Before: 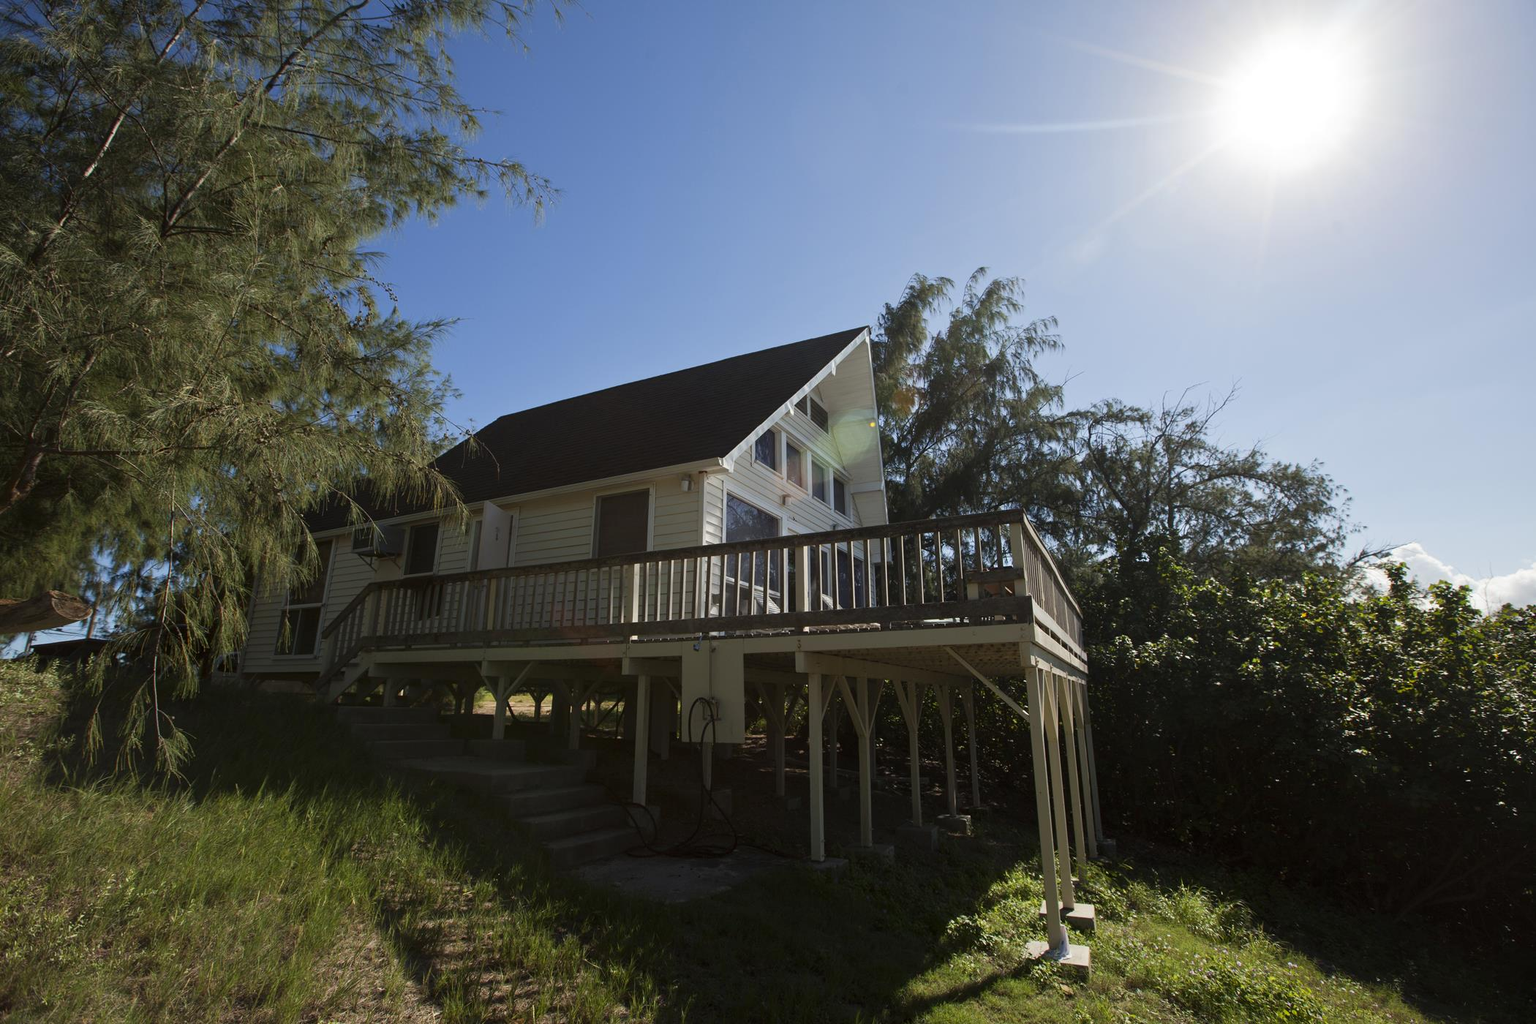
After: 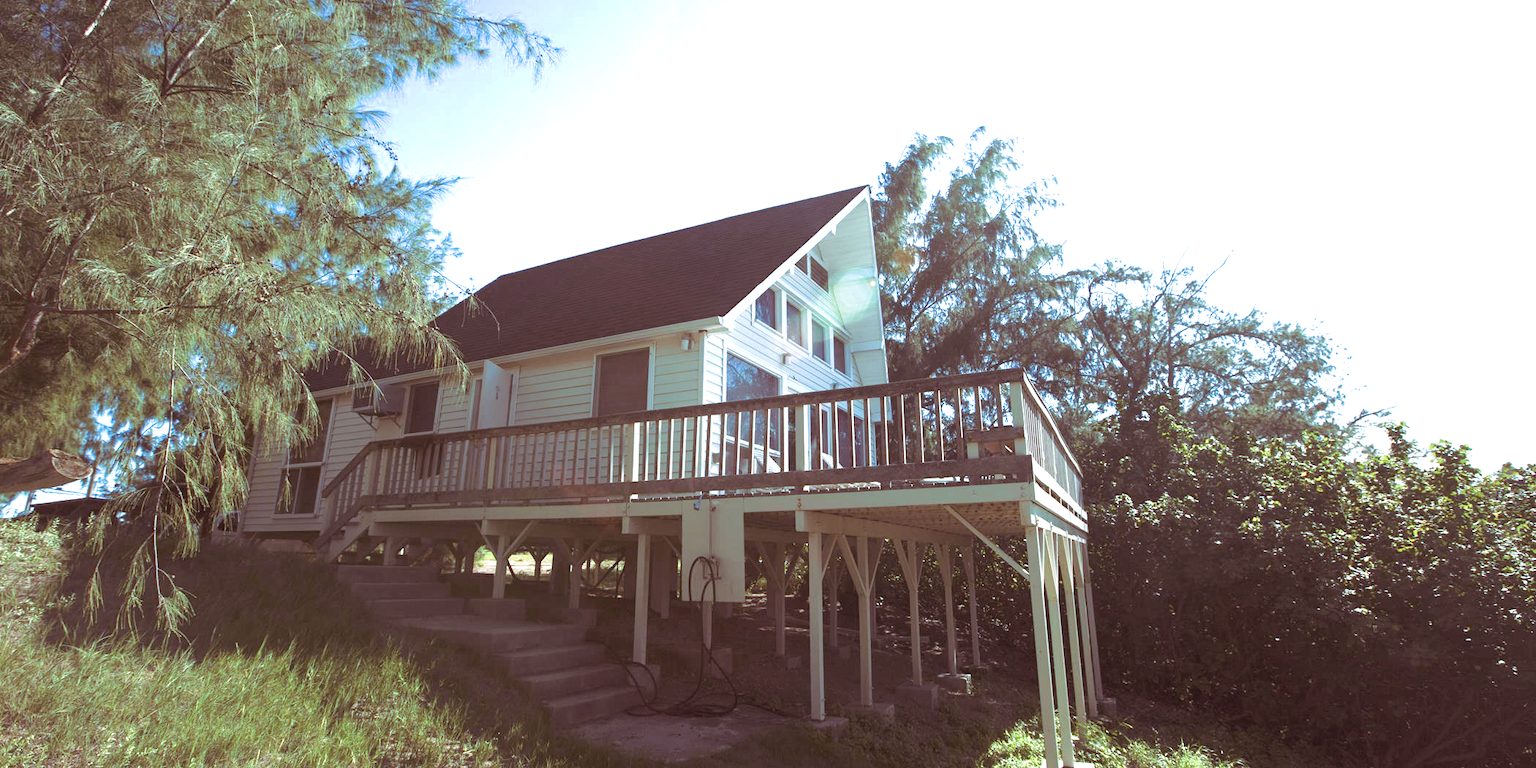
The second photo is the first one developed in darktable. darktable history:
split-toning: highlights › hue 298.8°, highlights › saturation 0.73, compress 41.76%
crop: top 13.819%, bottom 11.169%
contrast brightness saturation: contrast -0.15, brightness 0.05, saturation -0.12
color balance rgb: perceptual saturation grading › global saturation 20%, perceptual saturation grading › highlights -25%, perceptual saturation grading › shadows 25%
color correction: highlights a* -11.71, highlights b* -15.58
exposure: black level correction 0.001, exposure 1.822 EV, compensate exposure bias true, compensate highlight preservation false
